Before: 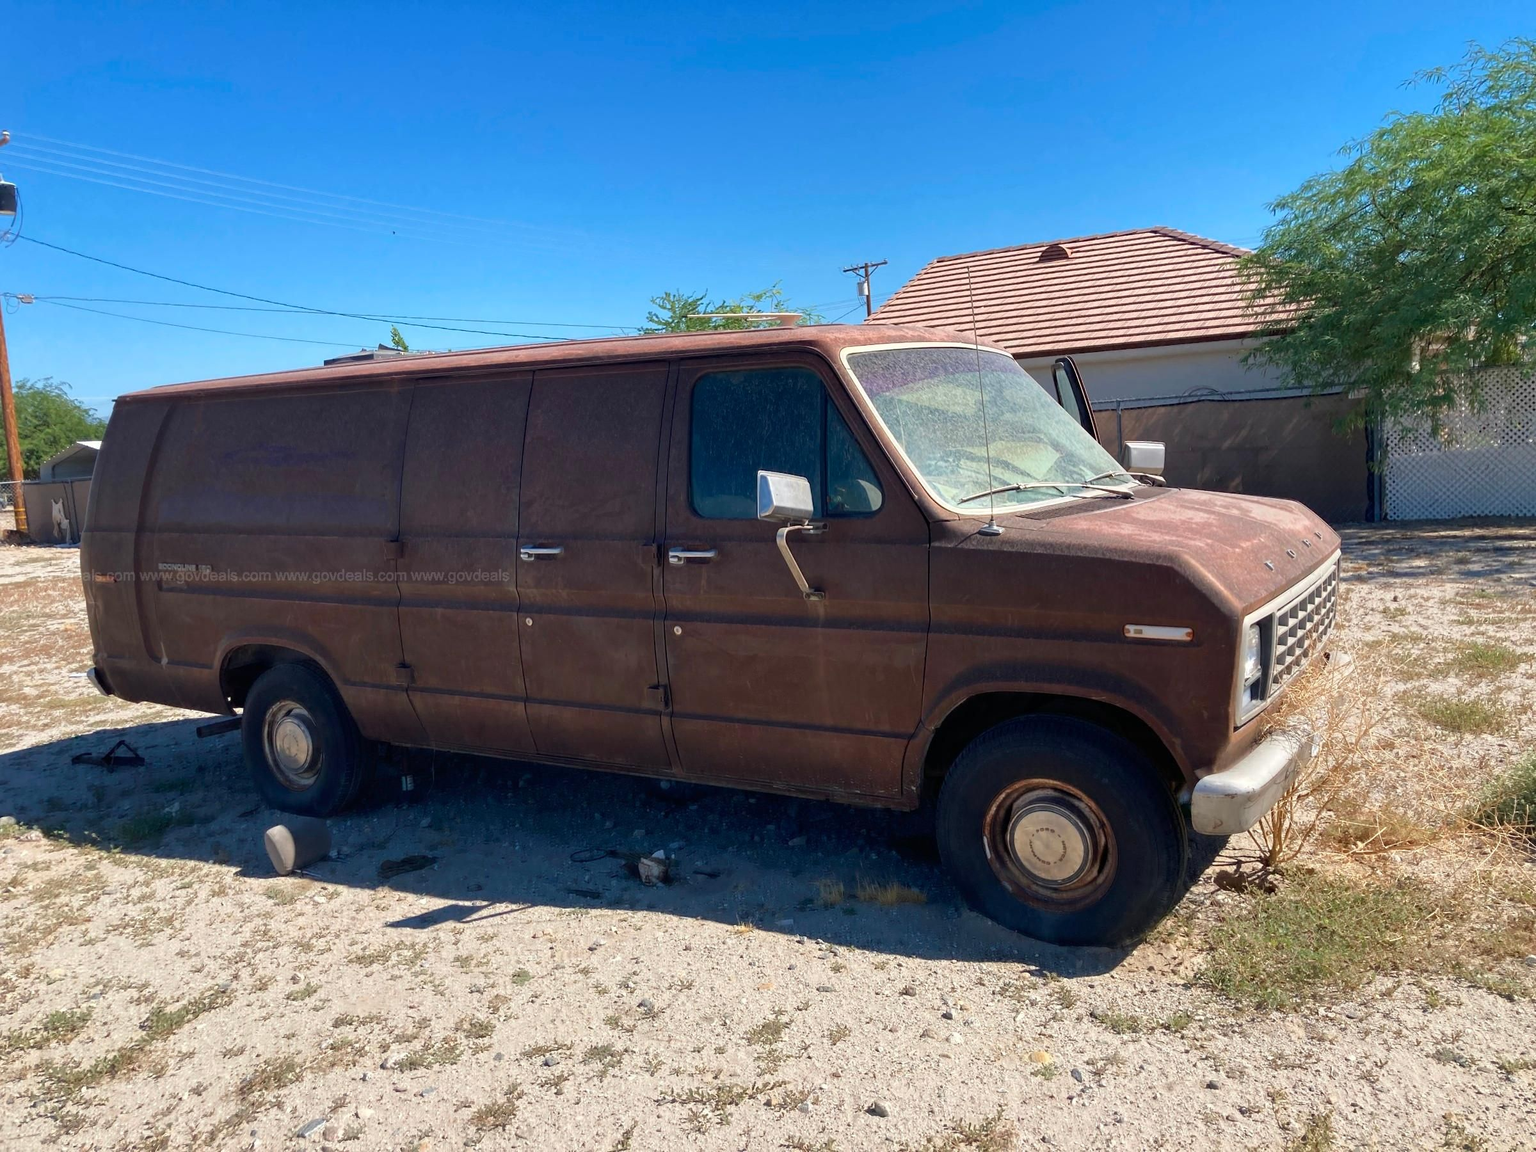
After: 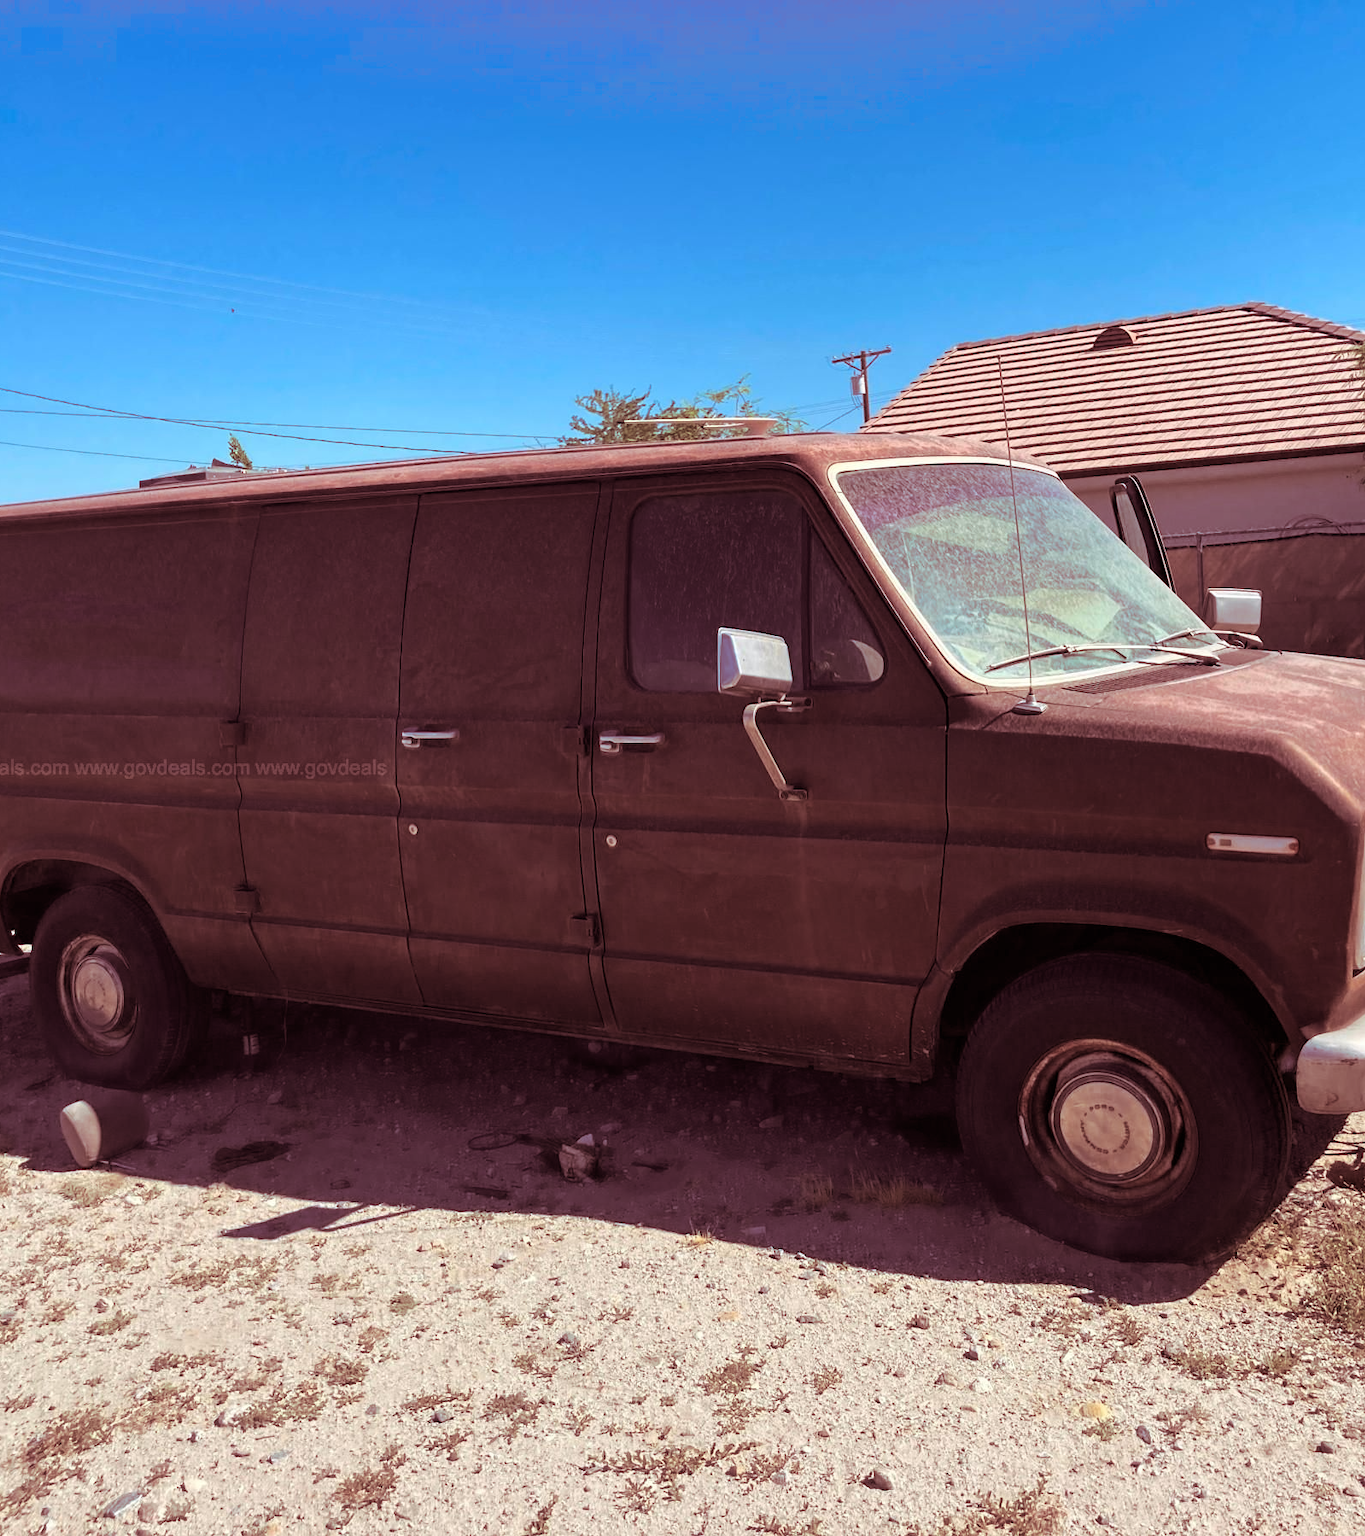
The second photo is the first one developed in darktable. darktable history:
split-toning: highlights › hue 187.2°, highlights › saturation 0.83, balance -68.05, compress 56.43%
crop and rotate: left 14.292%, right 19.041%
